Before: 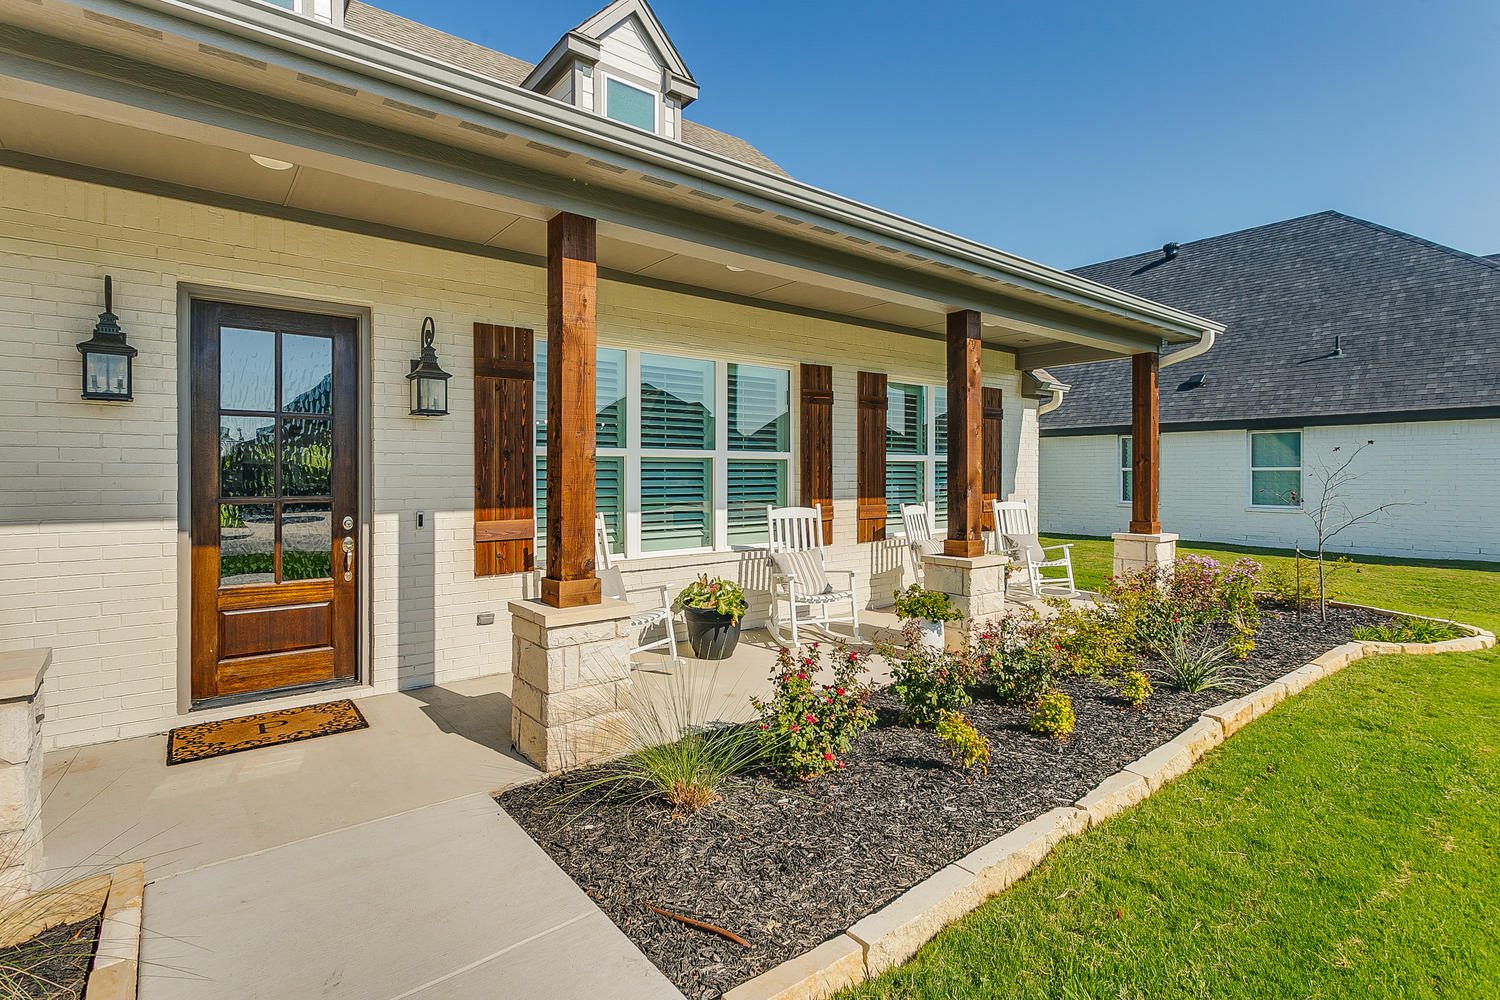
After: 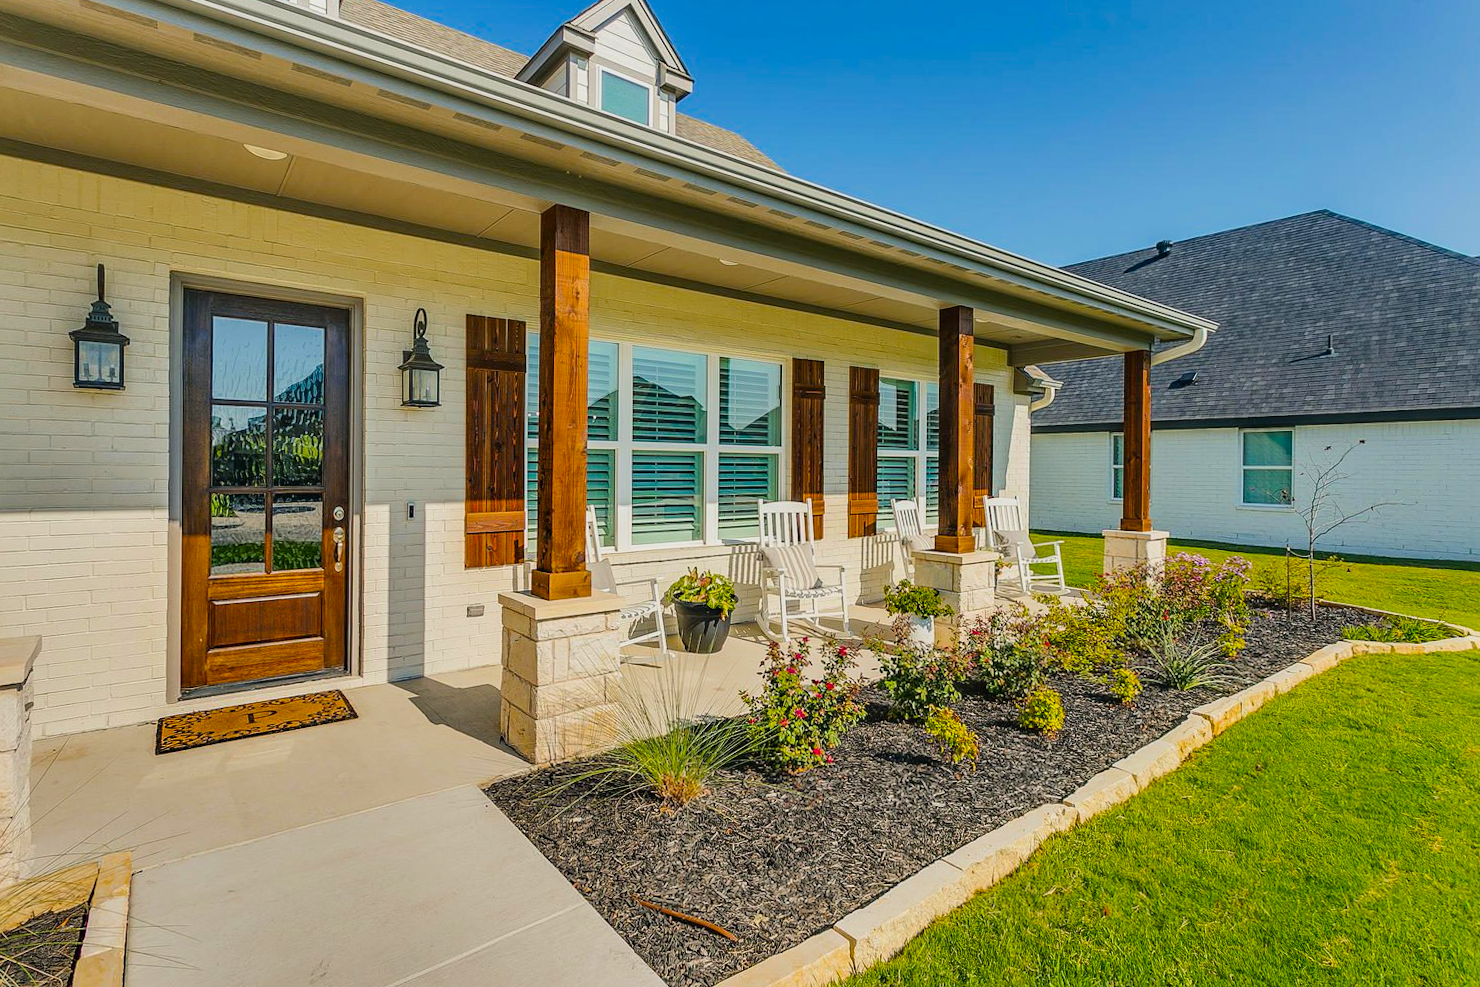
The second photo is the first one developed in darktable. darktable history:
crop and rotate: angle -0.5°
filmic rgb: black relative exposure -11.35 EV, white relative exposure 3.22 EV, hardness 6.76, color science v6 (2022)
color balance rgb: perceptual saturation grading › global saturation 25%, global vibrance 20%
